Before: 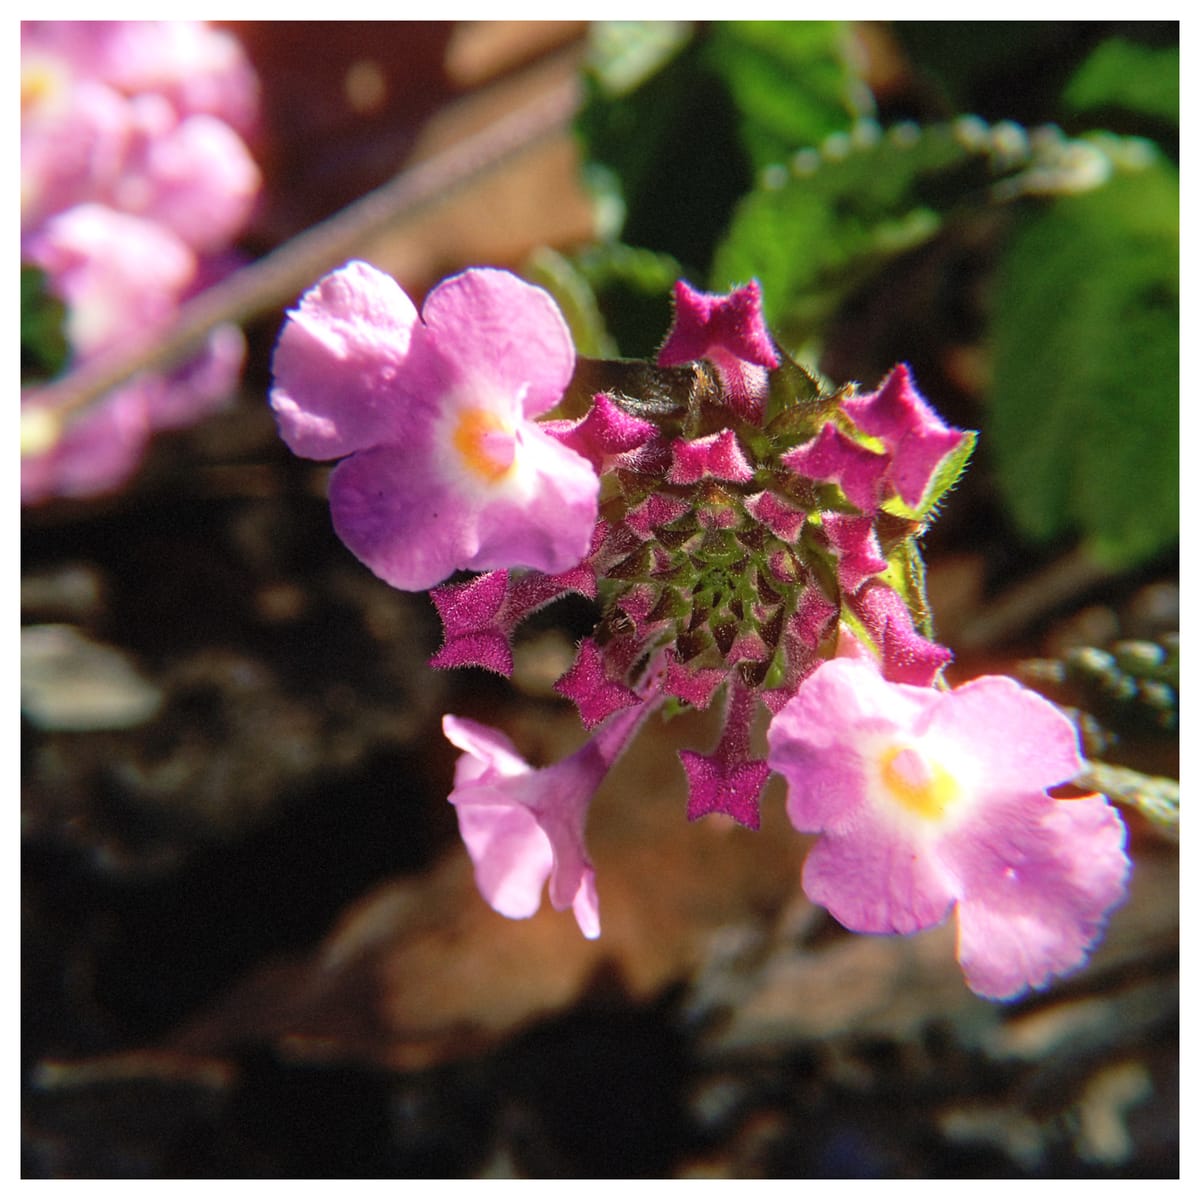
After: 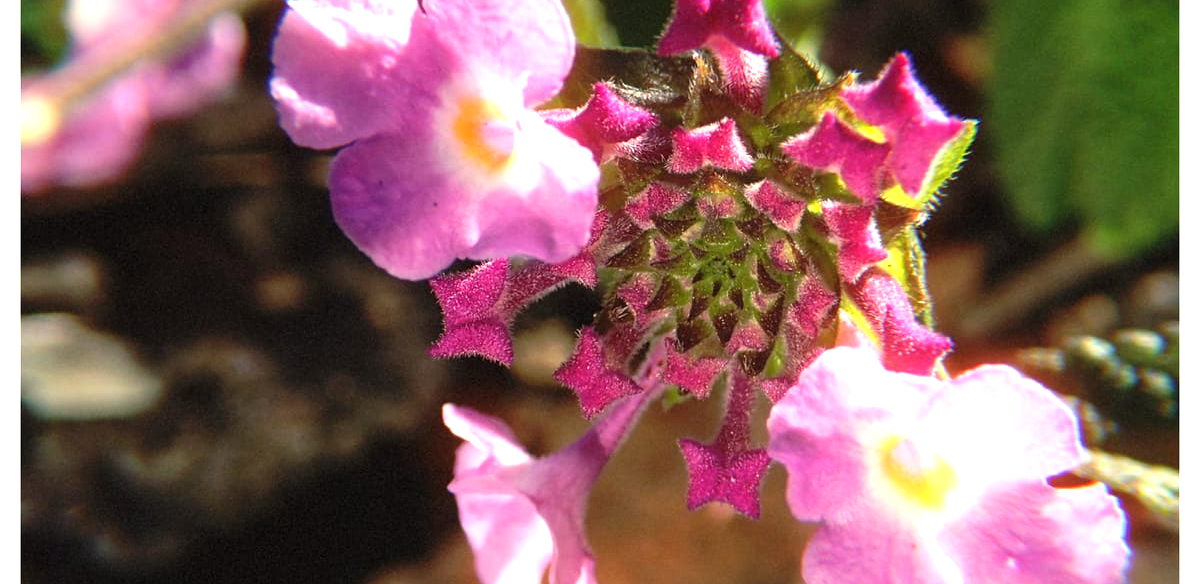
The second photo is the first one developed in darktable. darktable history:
crop and rotate: top 25.94%, bottom 25.329%
exposure: exposure 0.67 EV, compensate highlight preservation false
color calibration: gray › normalize channels true, x 0.334, y 0.348, temperature 5437.91 K, gamut compression 0.002
